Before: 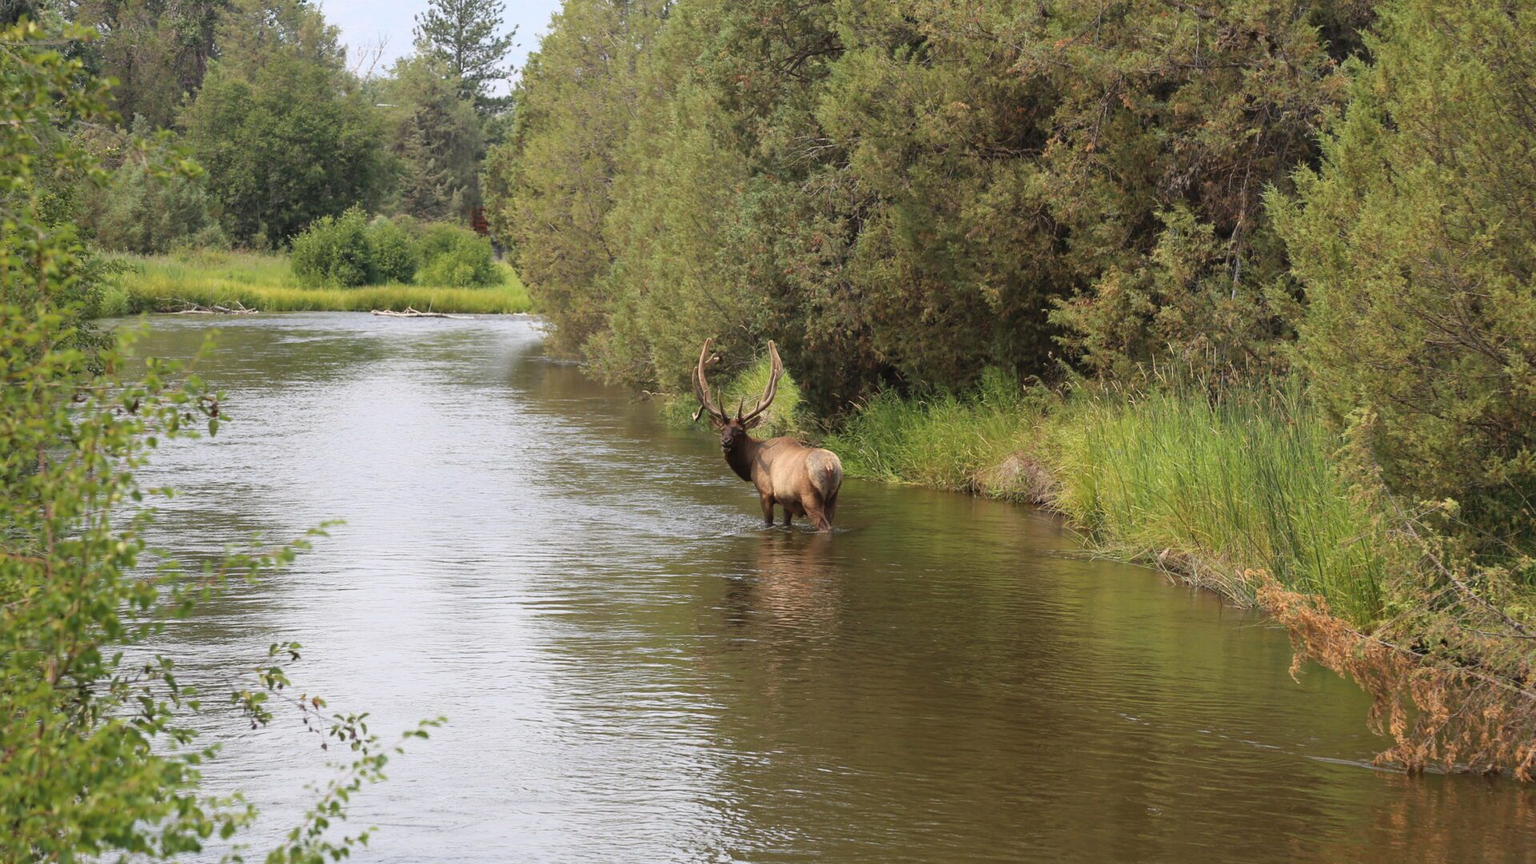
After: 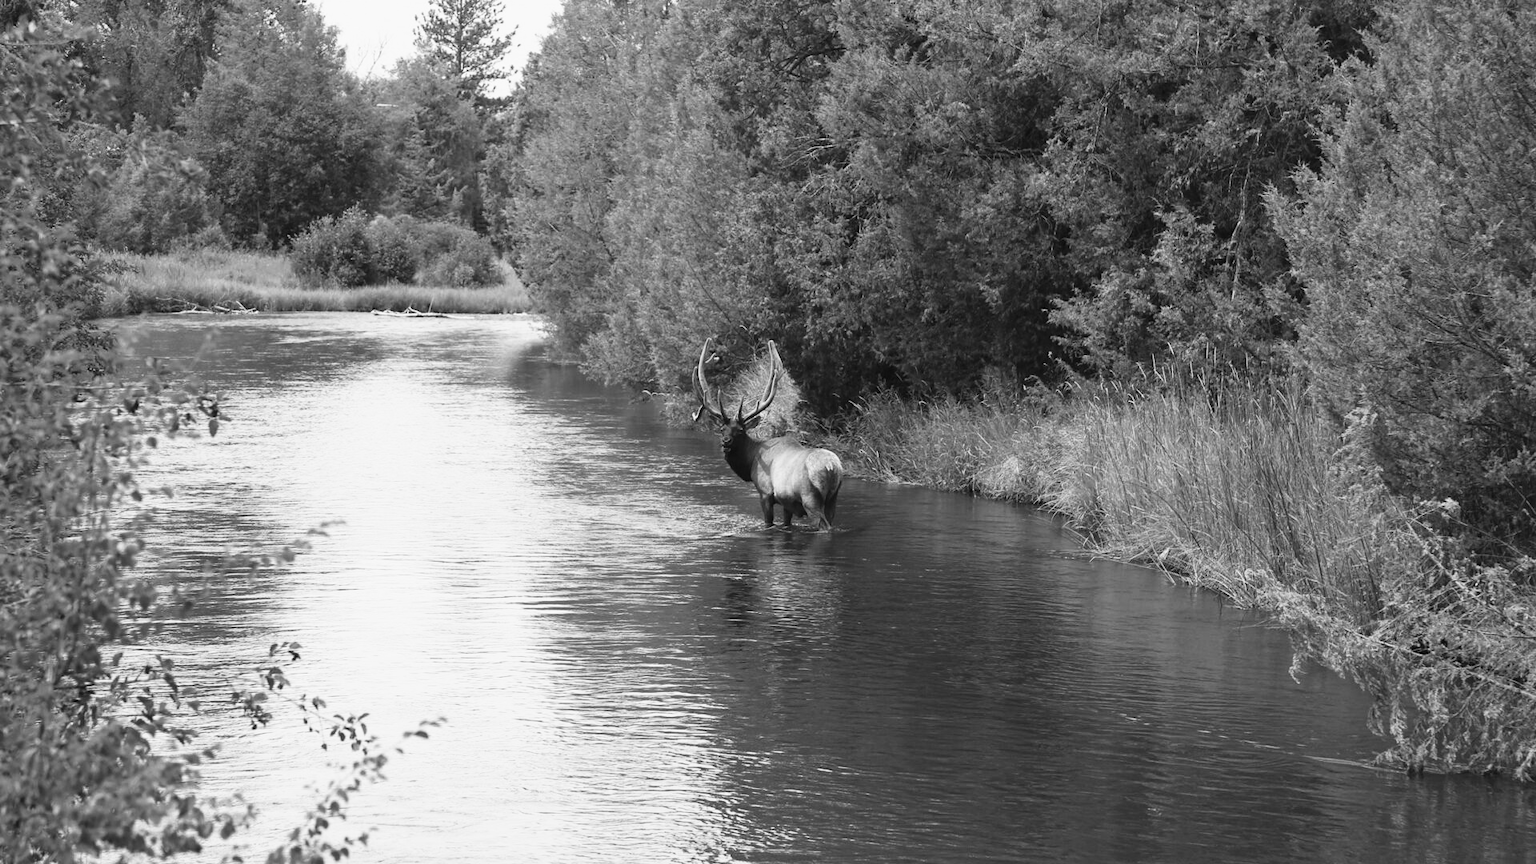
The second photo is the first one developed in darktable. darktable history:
tone curve: curves: ch0 [(0, 0.013) (0.198, 0.175) (0.512, 0.582) (0.625, 0.754) (0.81, 0.934) (1, 1)], color space Lab, linked channels, preserve colors none
color calibration "t3mujinpack channel mixer": output gray [0.22, 0.42, 0.37, 0], gray › normalize channels true, illuminant same as pipeline (D50), adaptation XYZ, x 0.346, y 0.359, gamut compression 0
